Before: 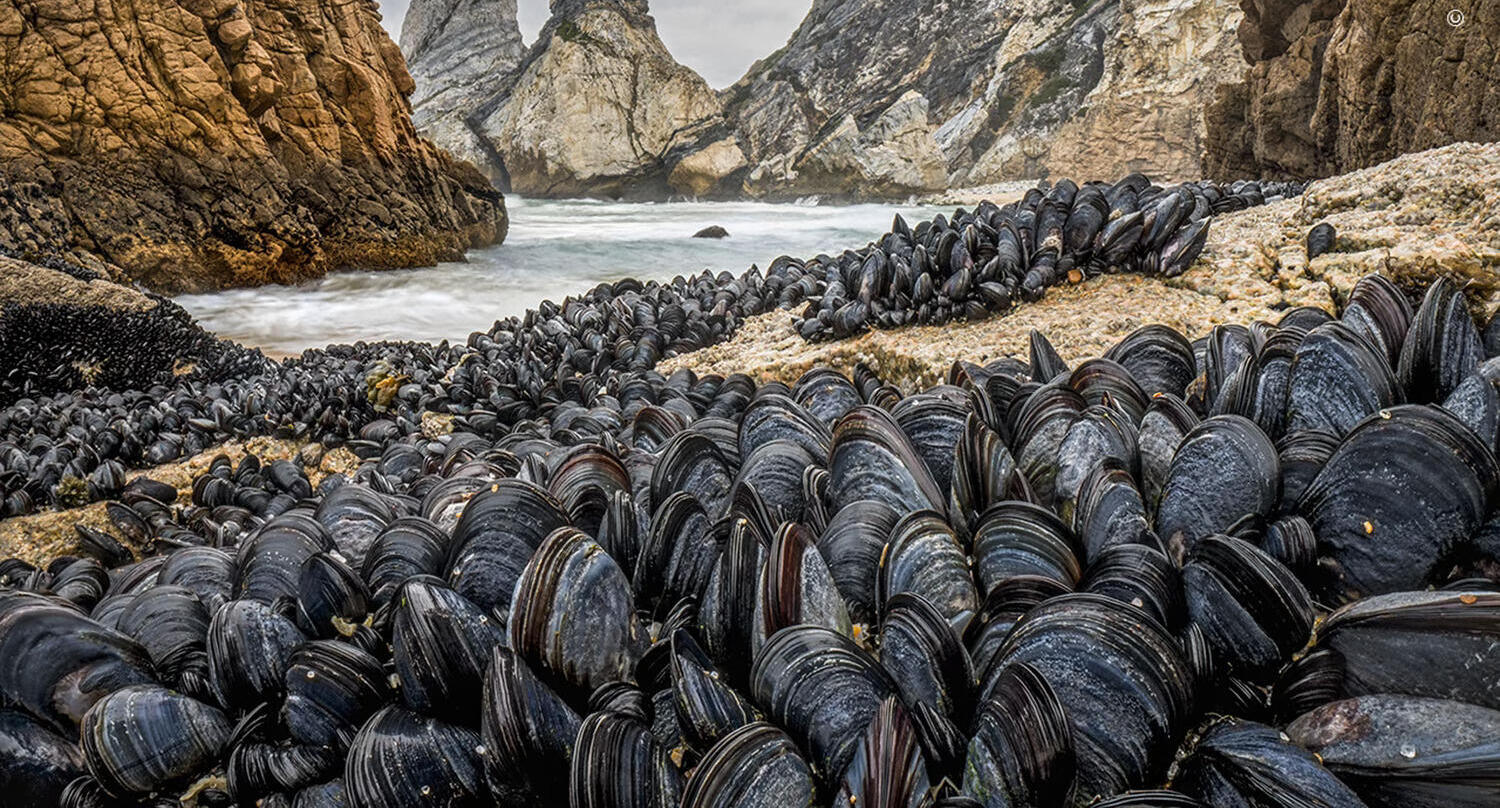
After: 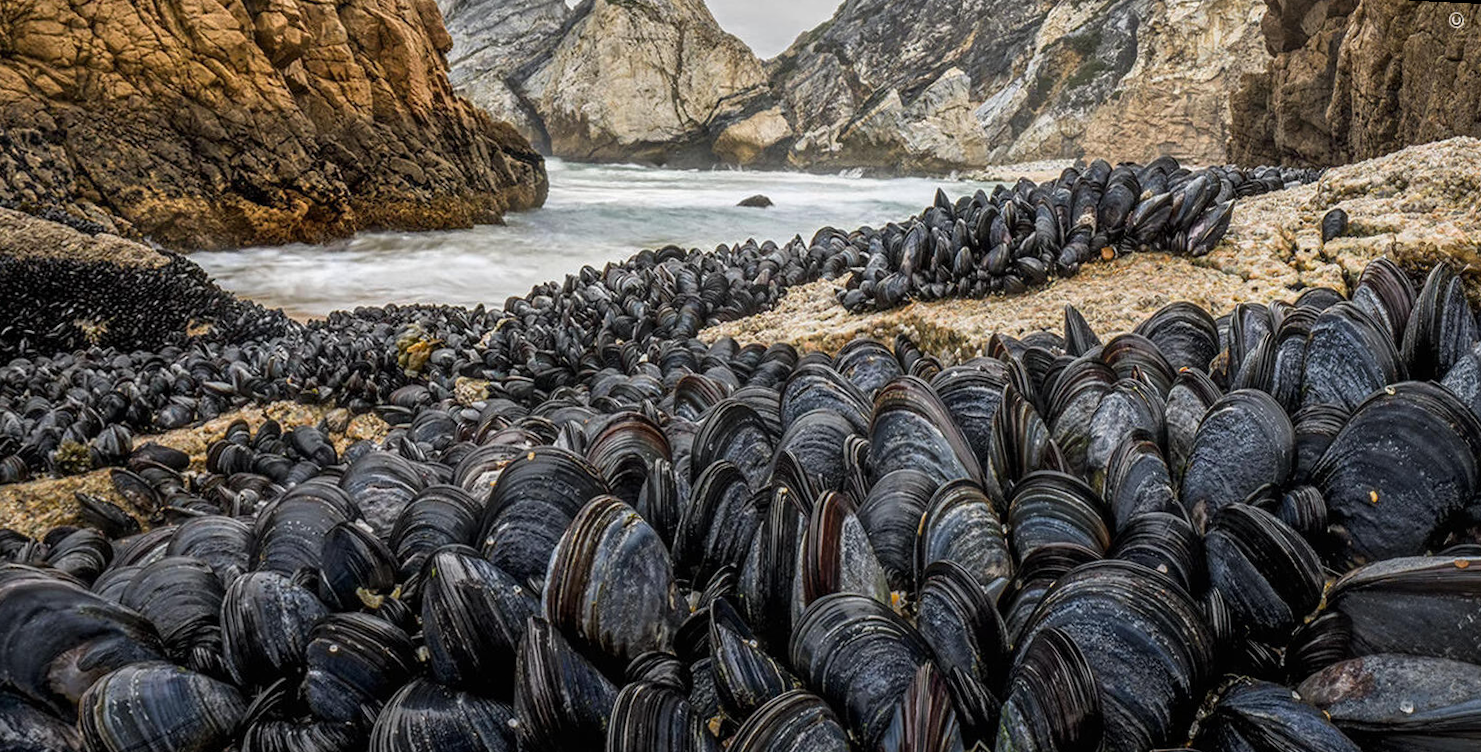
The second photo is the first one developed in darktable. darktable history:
graduated density: rotation -180°, offset 24.95
rotate and perspective: rotation 0.679°, lens shift (horizontal) 0.136, crop left 0.009, crop right 0.991, crop top 0.078, crop bottom 0.95
